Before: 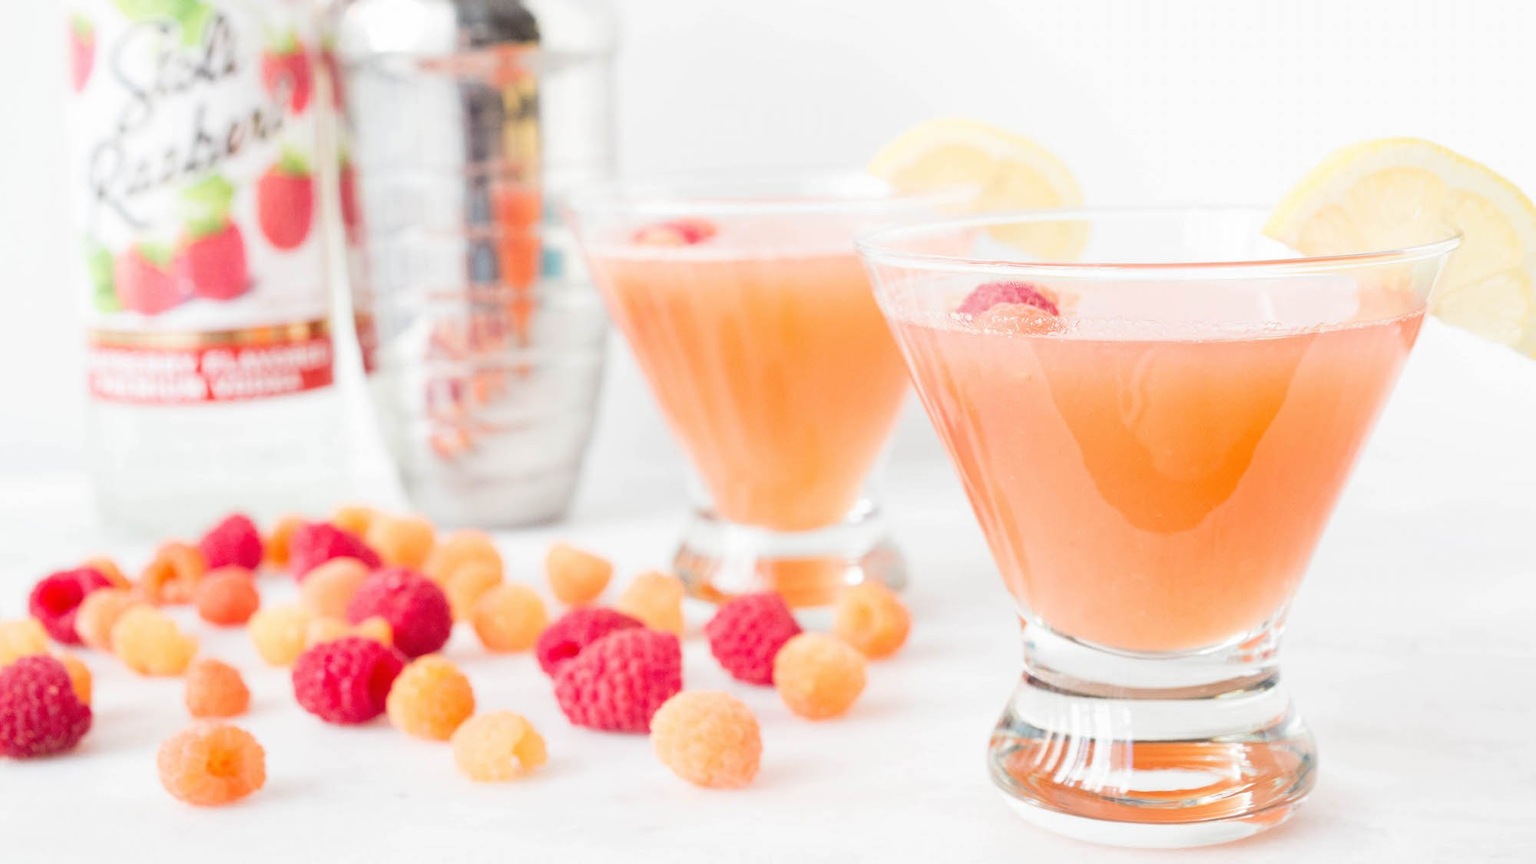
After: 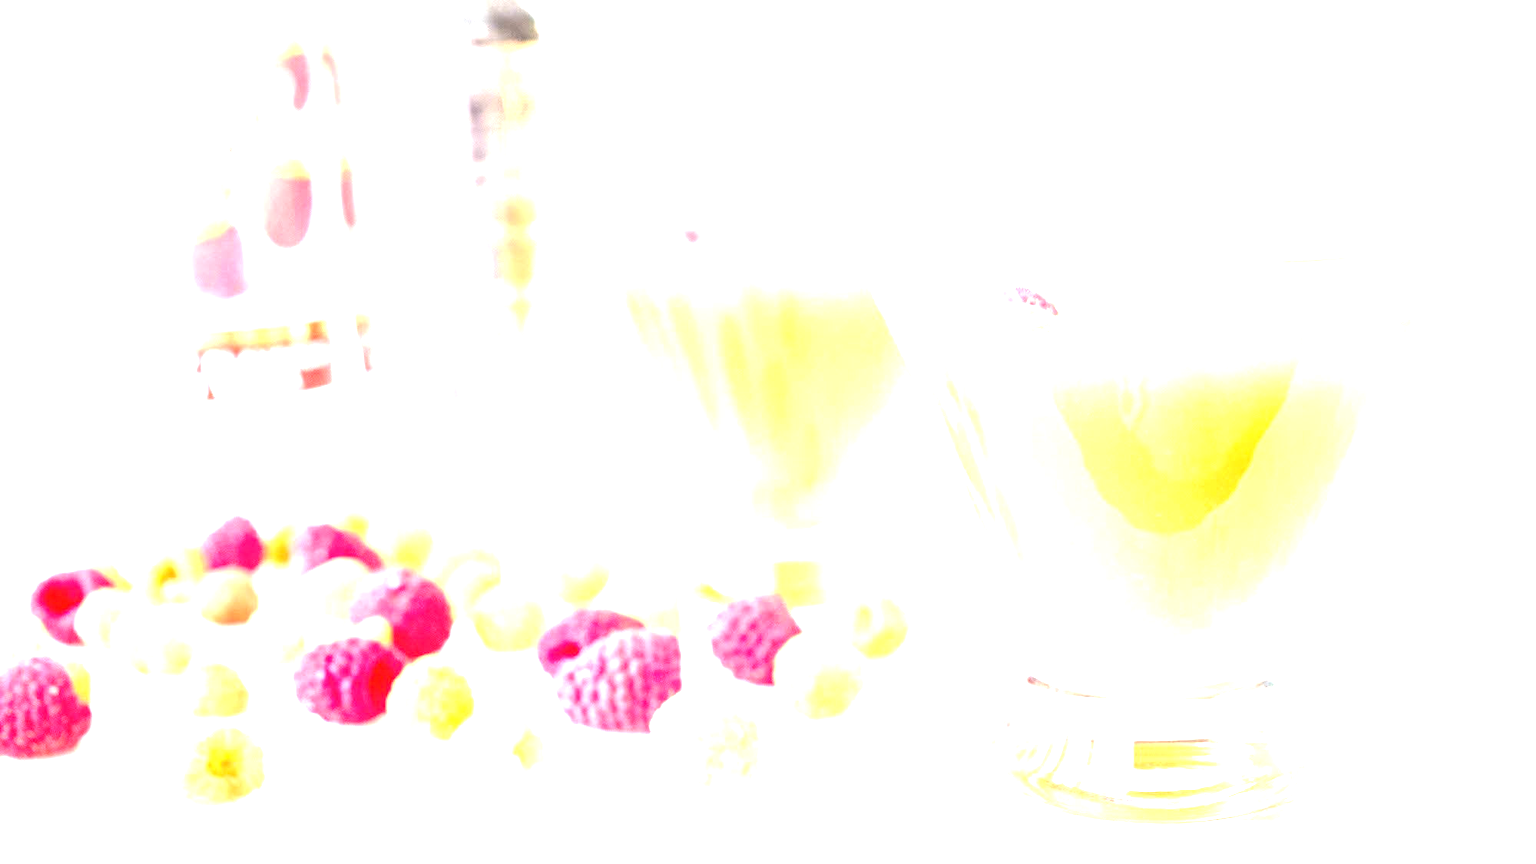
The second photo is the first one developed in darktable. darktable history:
exposure: black level correction 0, exposure 2.165 EV, compensate highlight preservation false
